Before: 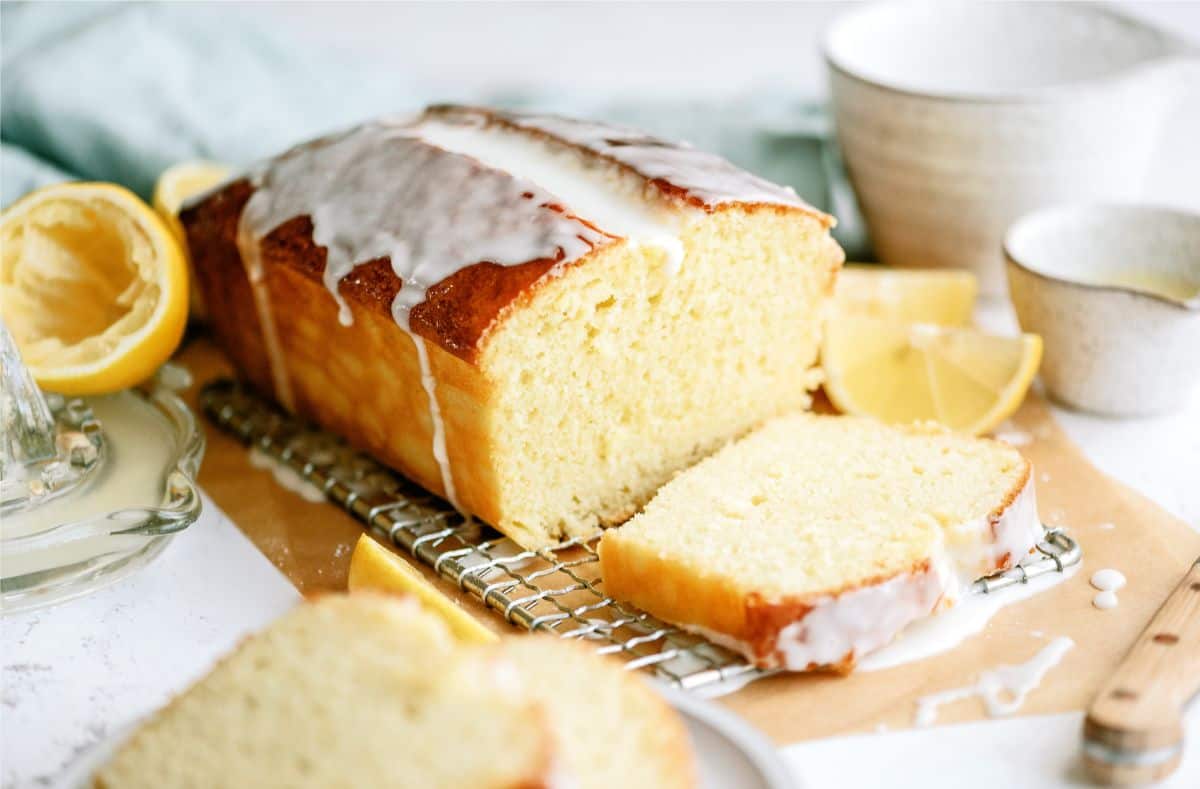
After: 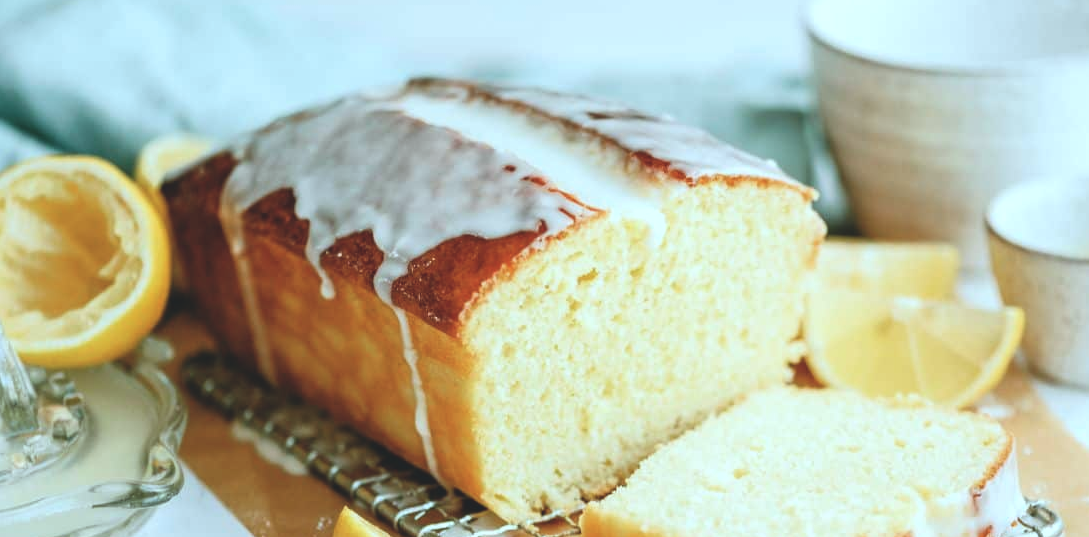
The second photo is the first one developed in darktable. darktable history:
exposure: black level correction -0.015, compensate highlight preservation false
crop: left 1.531%, top 3.454%, right 7.637%, bottom 28.475%
color correction: highlights a* -10.3, highlights b* -9.84
